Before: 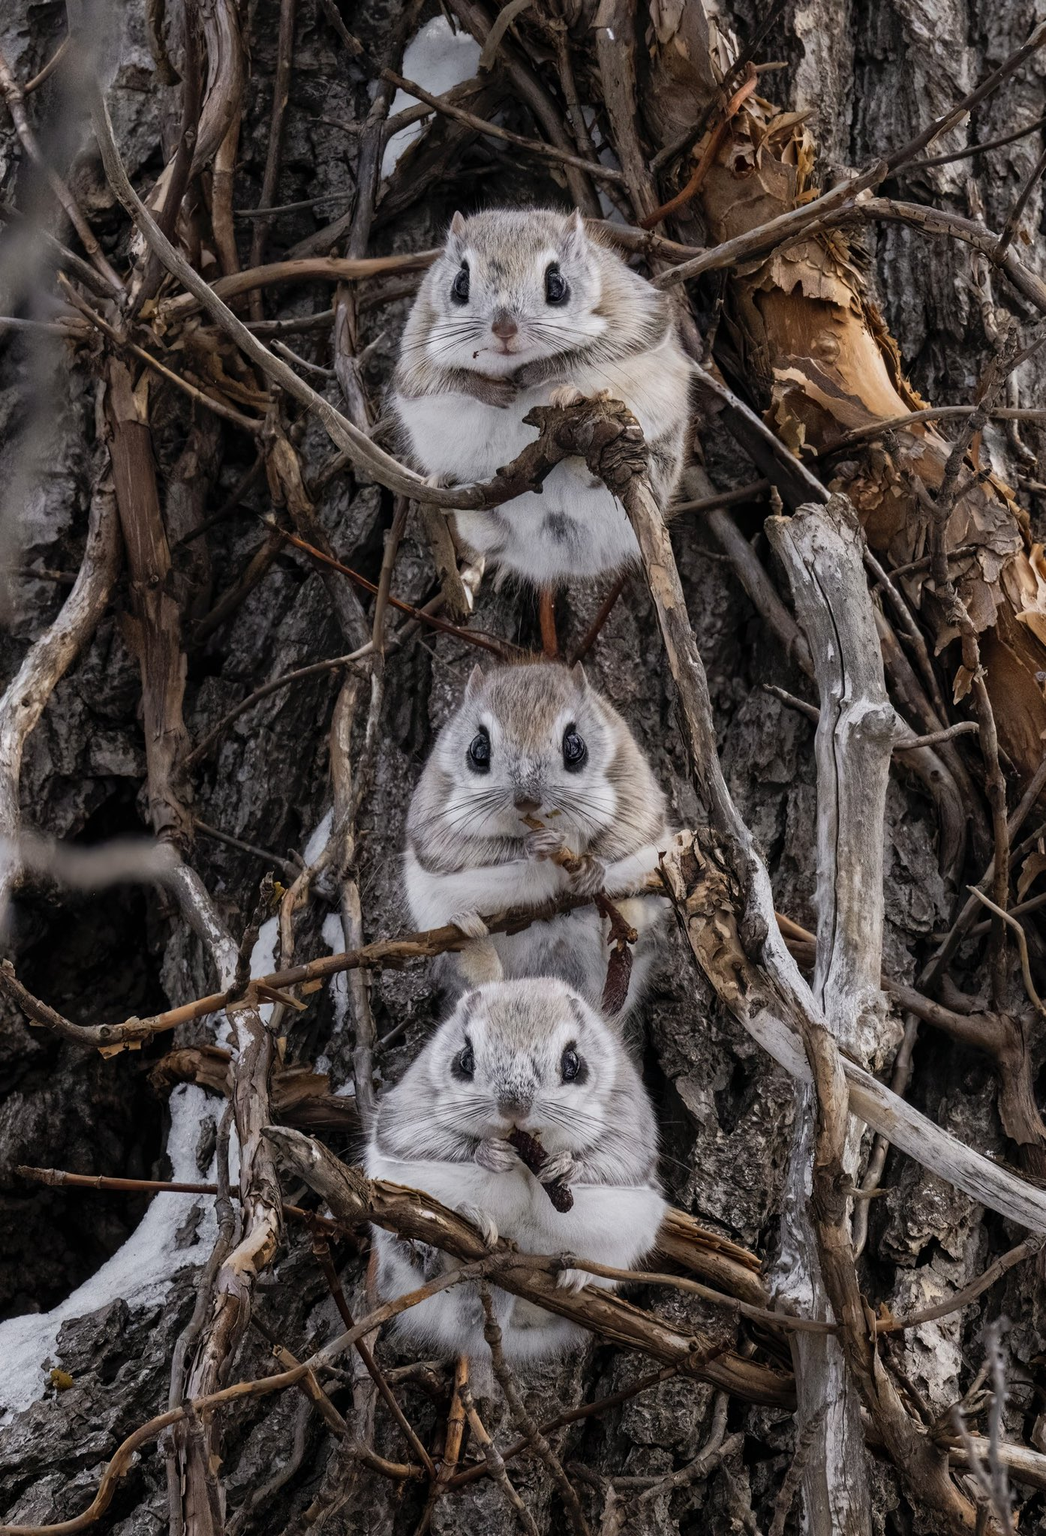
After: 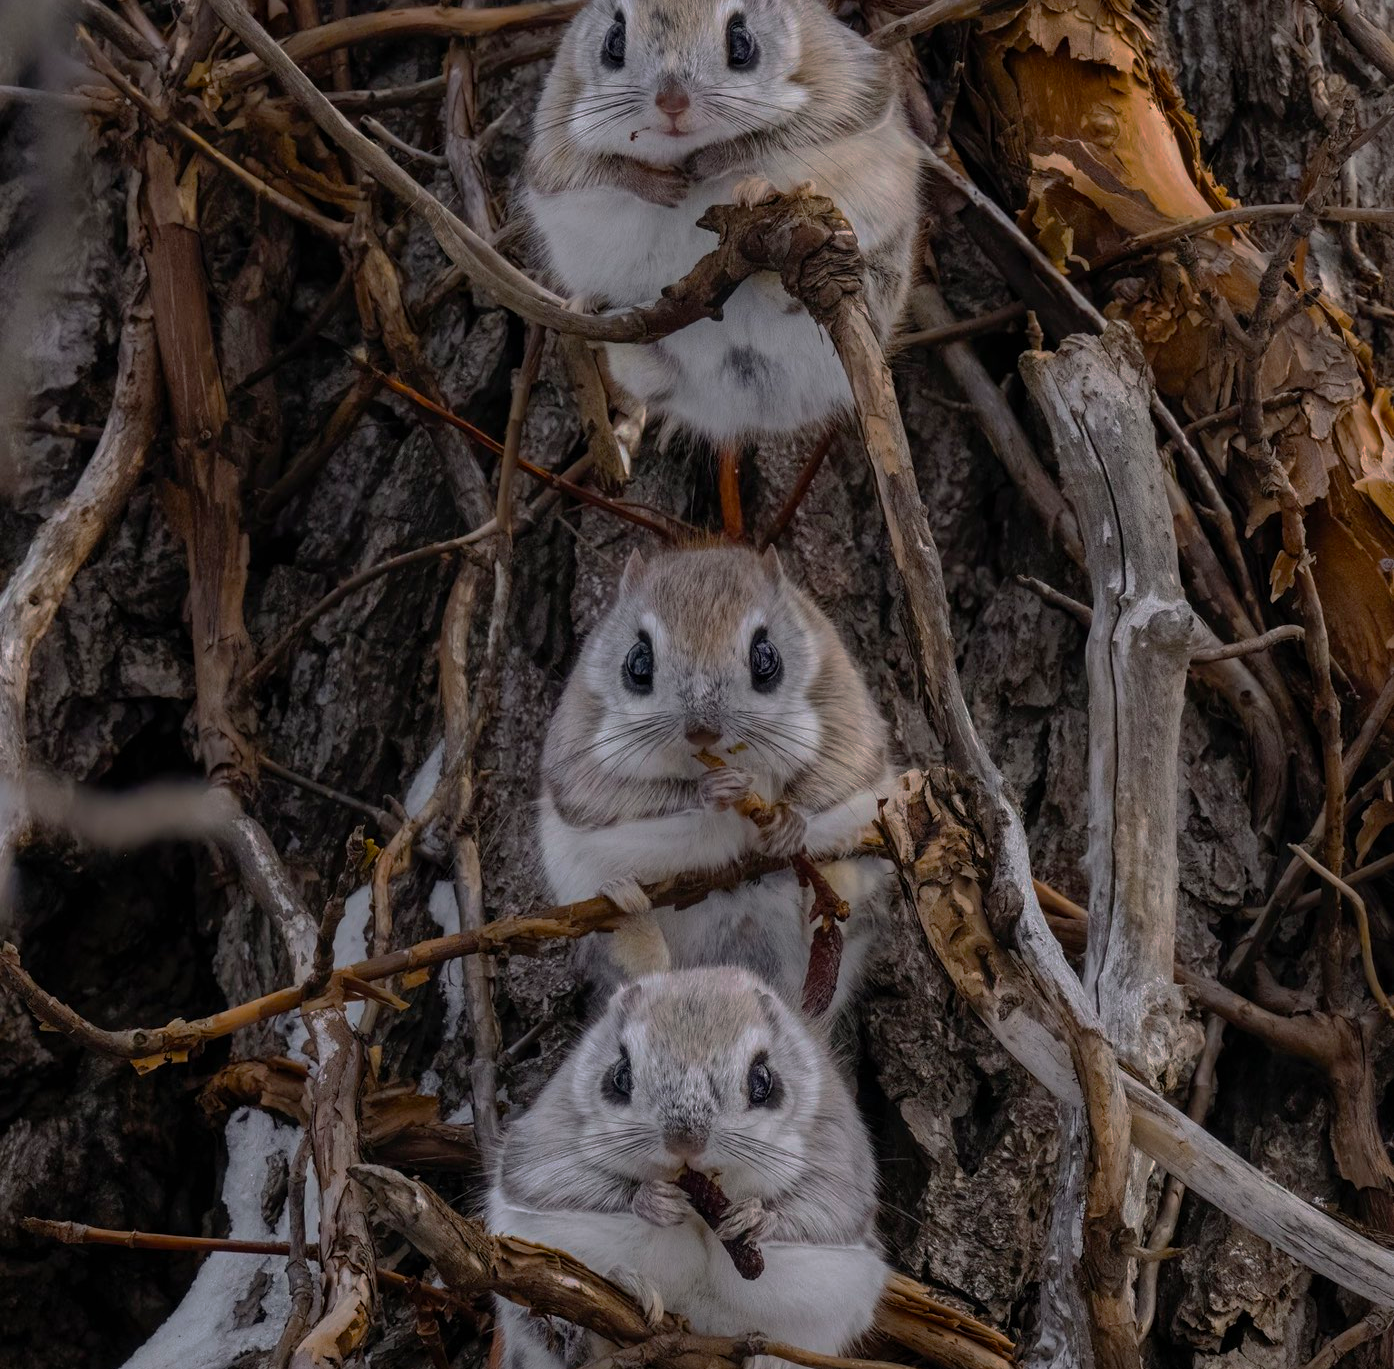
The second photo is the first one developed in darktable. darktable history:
crop: top 16.473%, bottom 16.679%
base curve: curves: ch0 [(0, 0) (0.841, 0.609) (1, 1)], preserve colors none
tone equalizer: edges refinement/feathering 500, mask exposure compensation -1.57 EV, preserve details no
color balance rgb: perceptual saturation grading › global saturation 30.501%, global vibrance 20%
